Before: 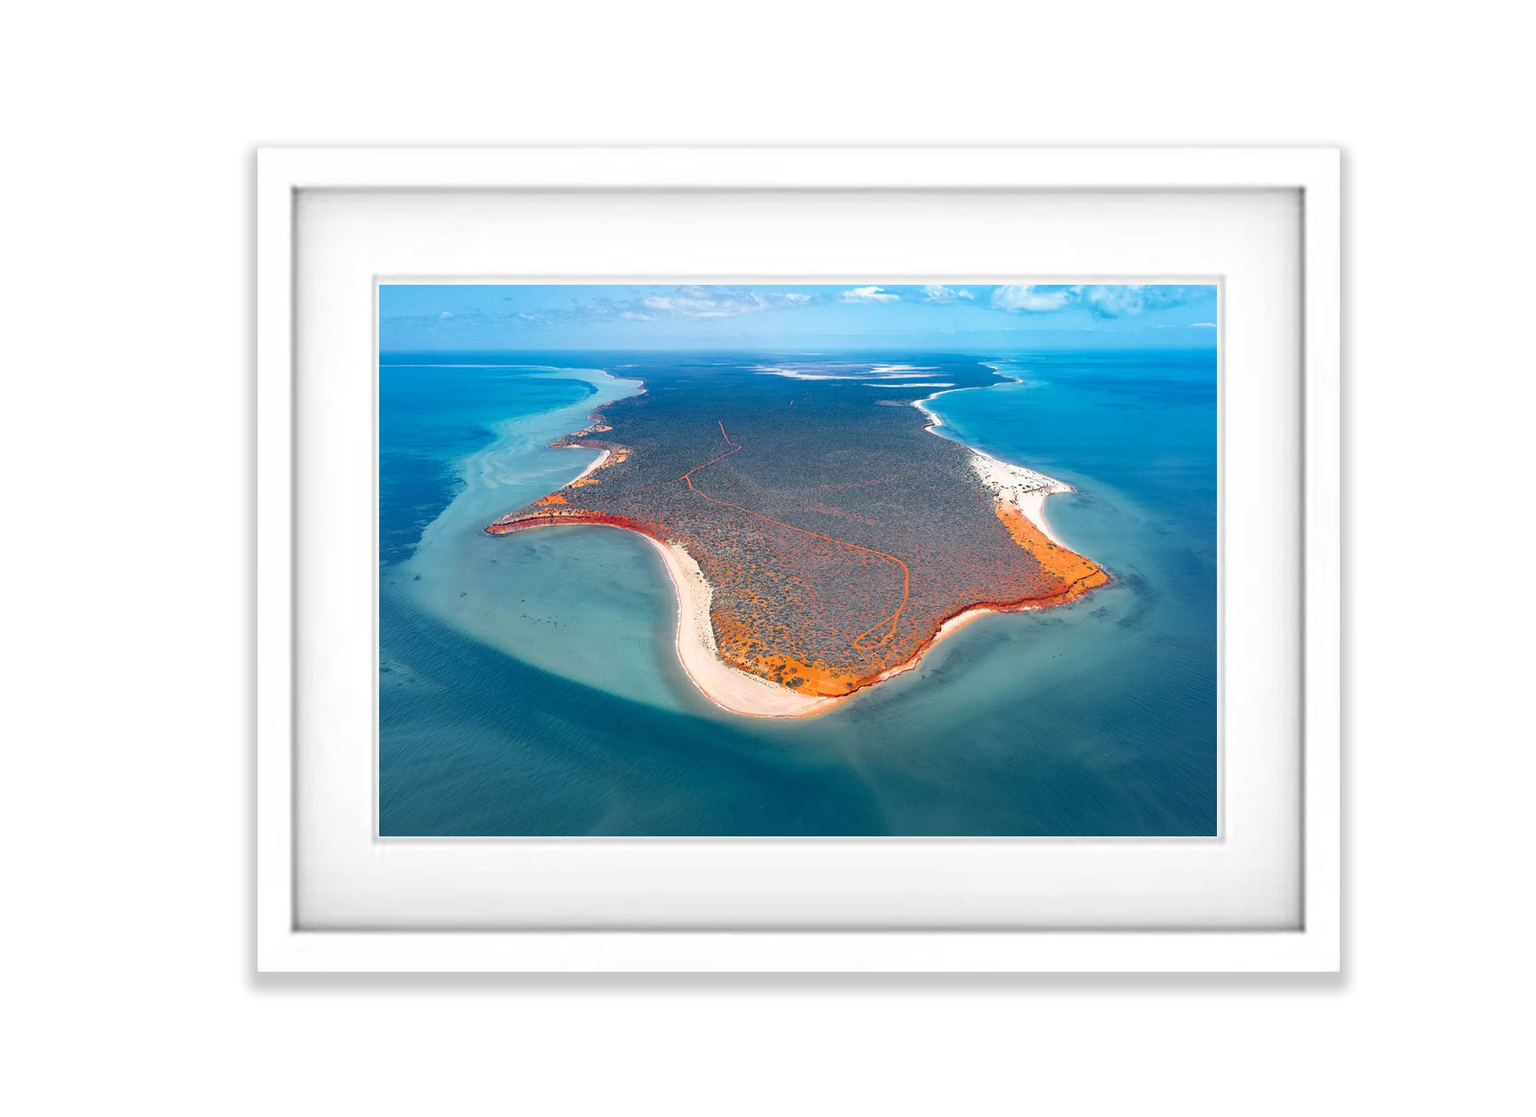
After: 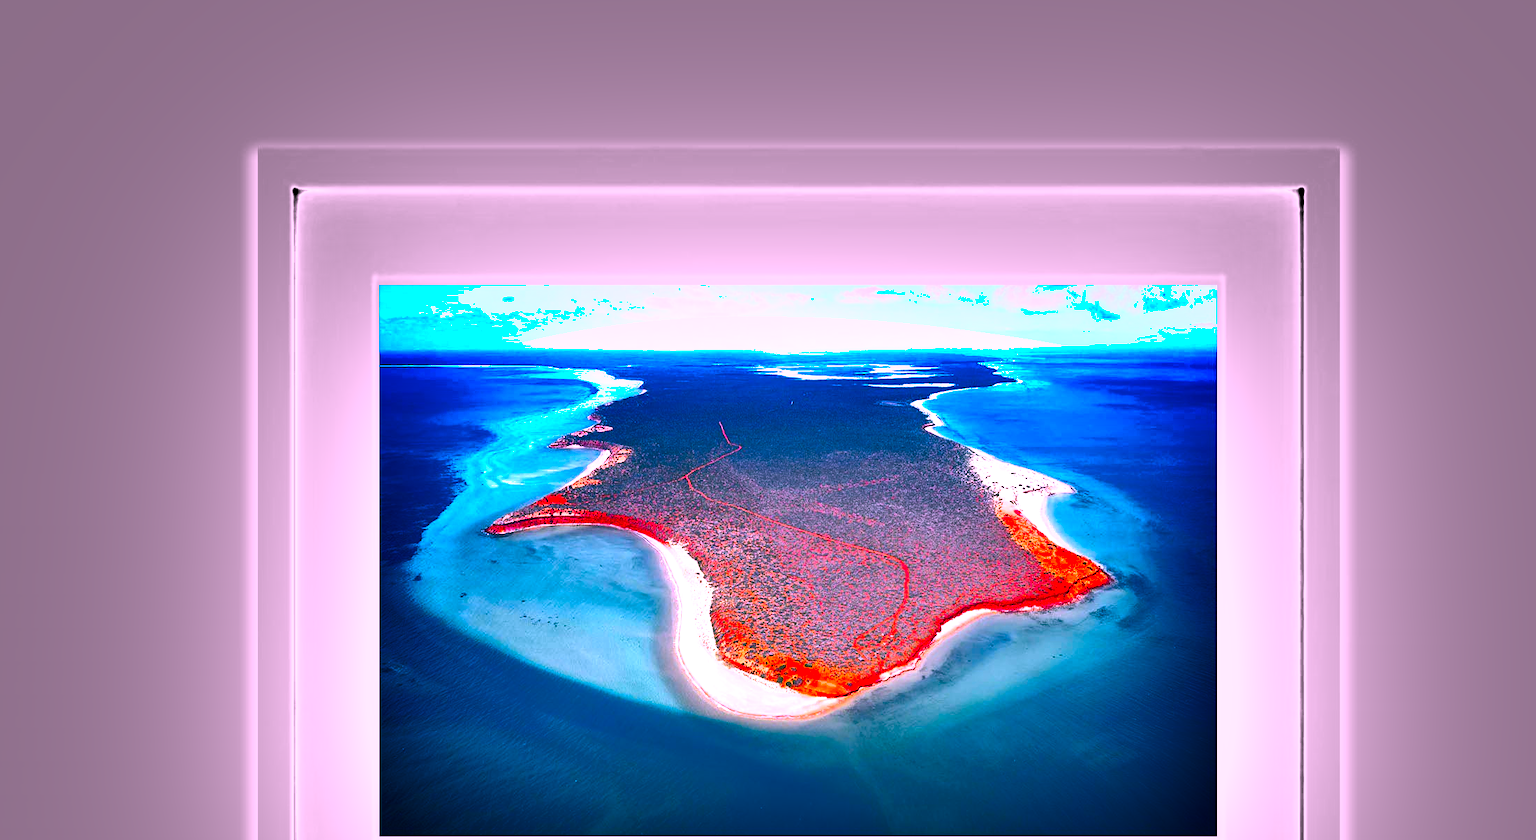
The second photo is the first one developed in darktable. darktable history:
crop: bottom 24.745%
shadows and highlights: radius 168.78, shadows 26.79, white point adjustment 2.96, highlights -68.71, soften with gaussian
exposure: exposure 1 EV, compensate highlight preservation false
color correction: highlights a* 19.29, highlights b* -12.26, saturation 1.68
